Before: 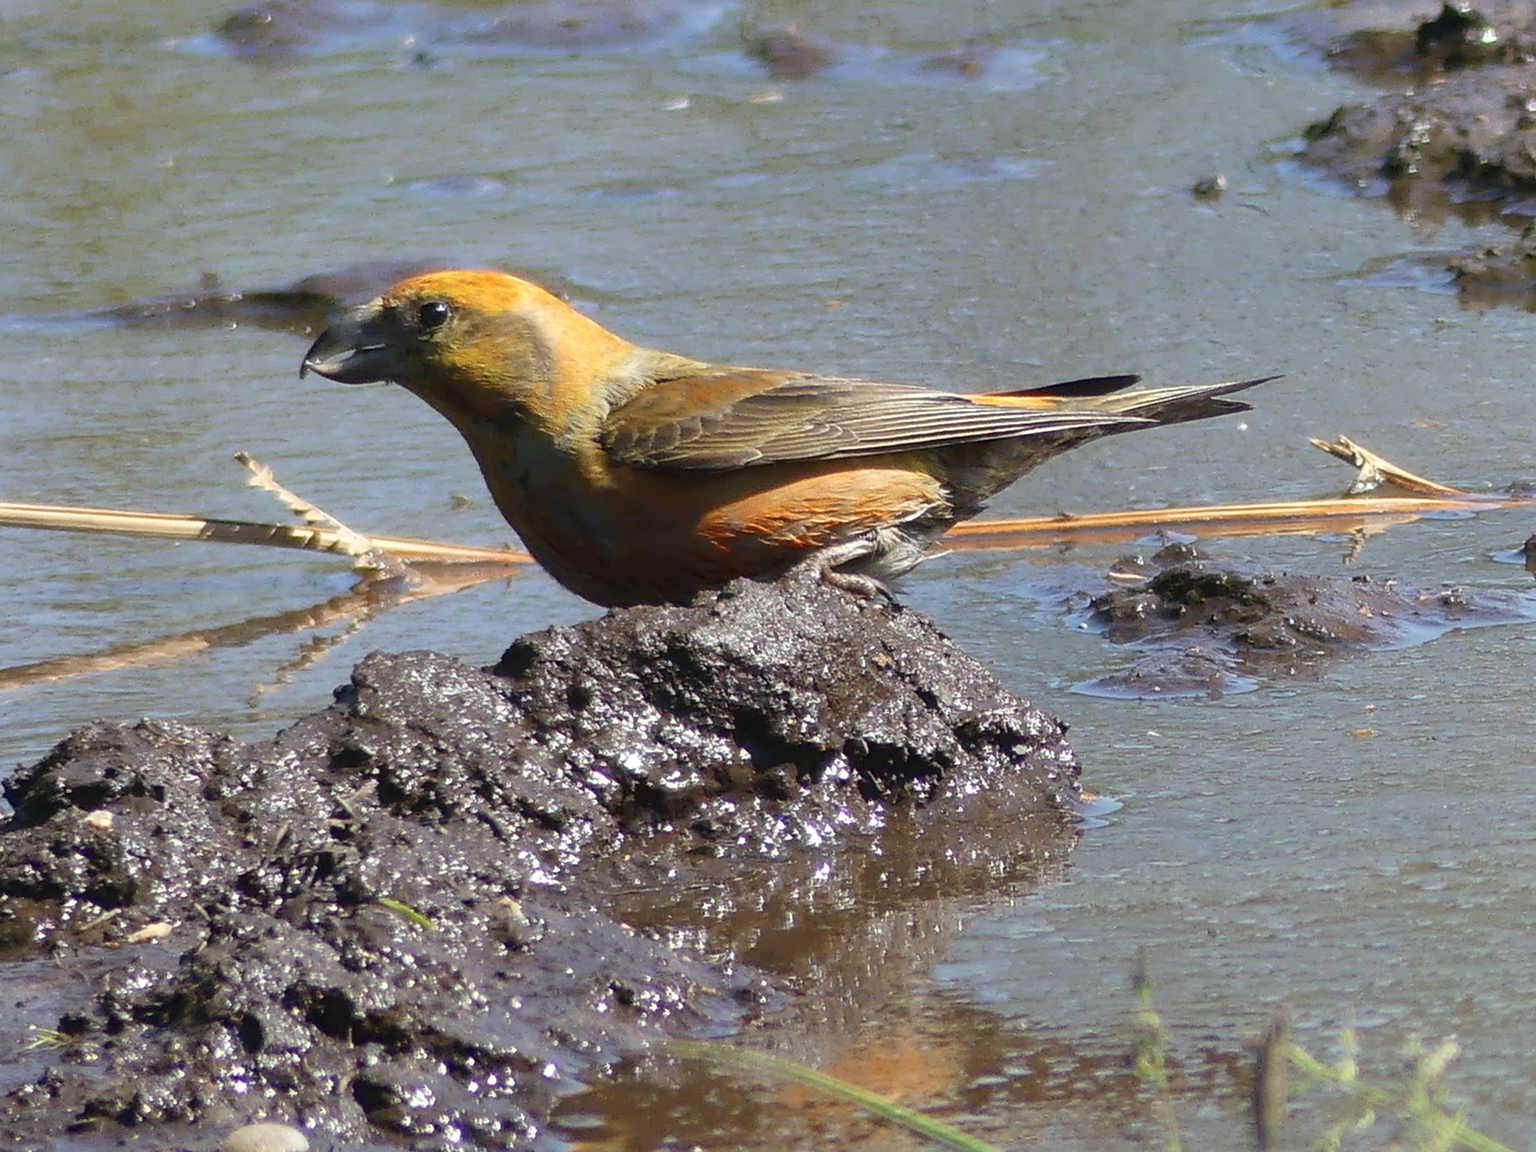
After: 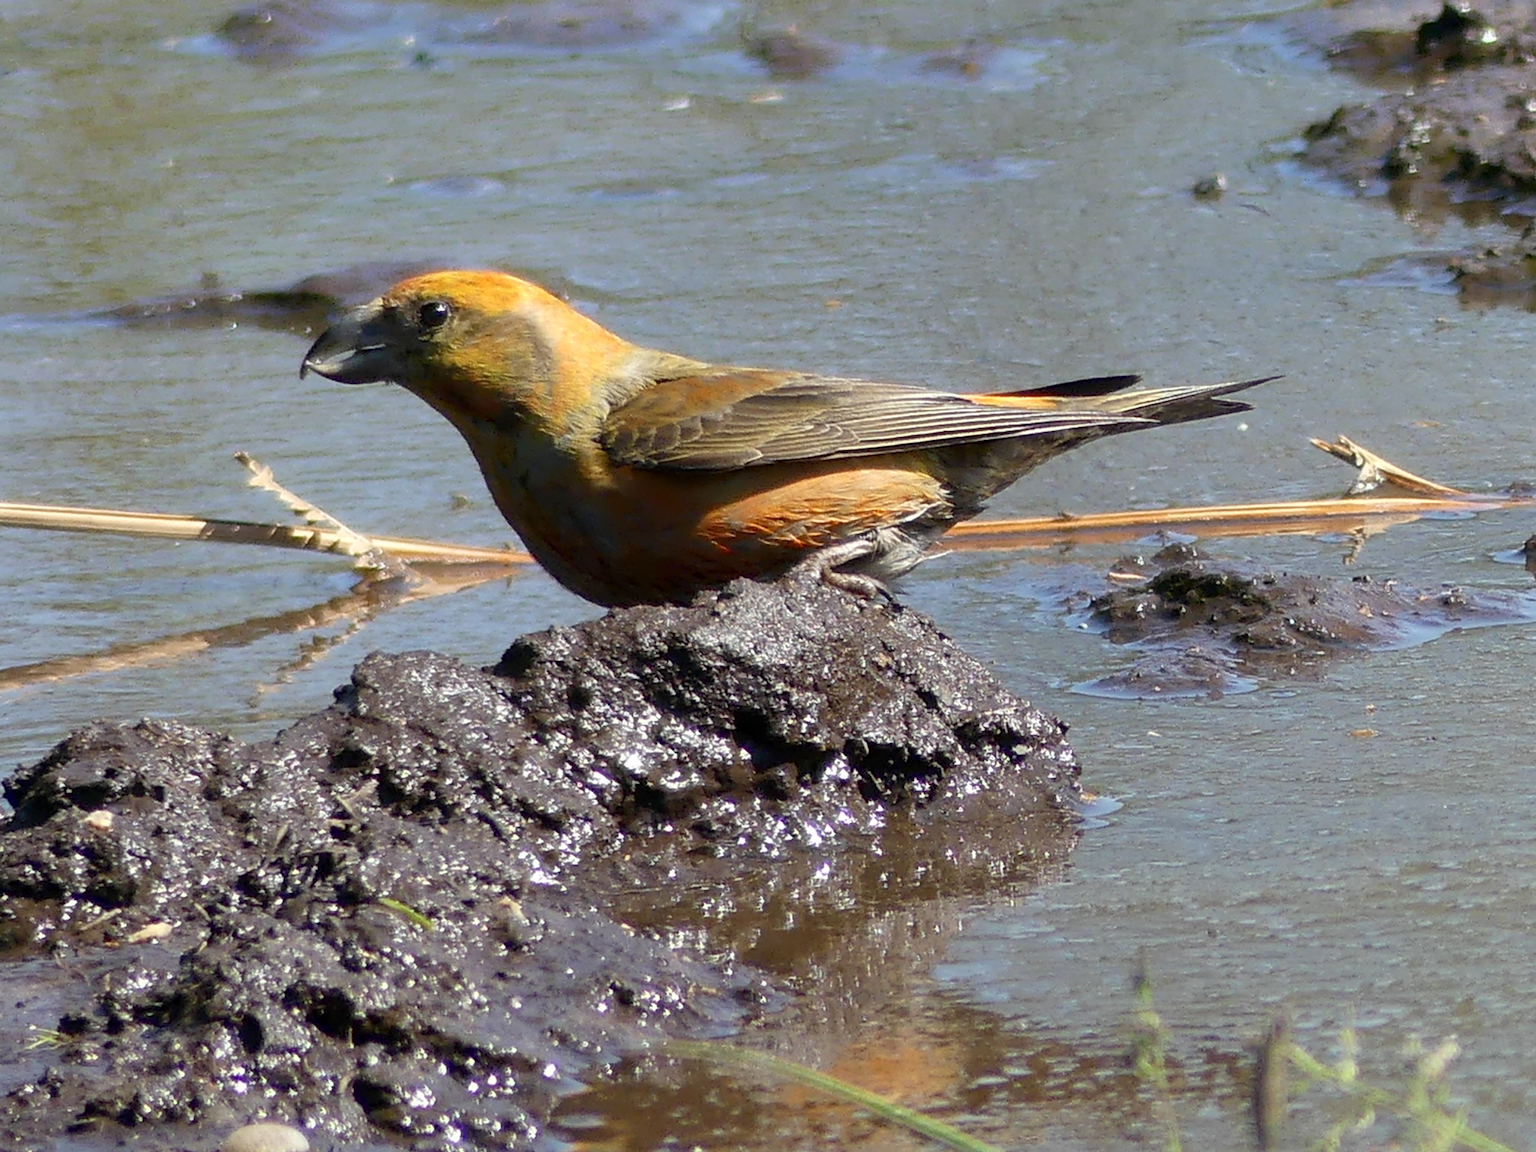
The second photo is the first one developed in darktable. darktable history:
exposure: black level correction 0.005, exposure 0.003 EV, compensate highlight preservation false
